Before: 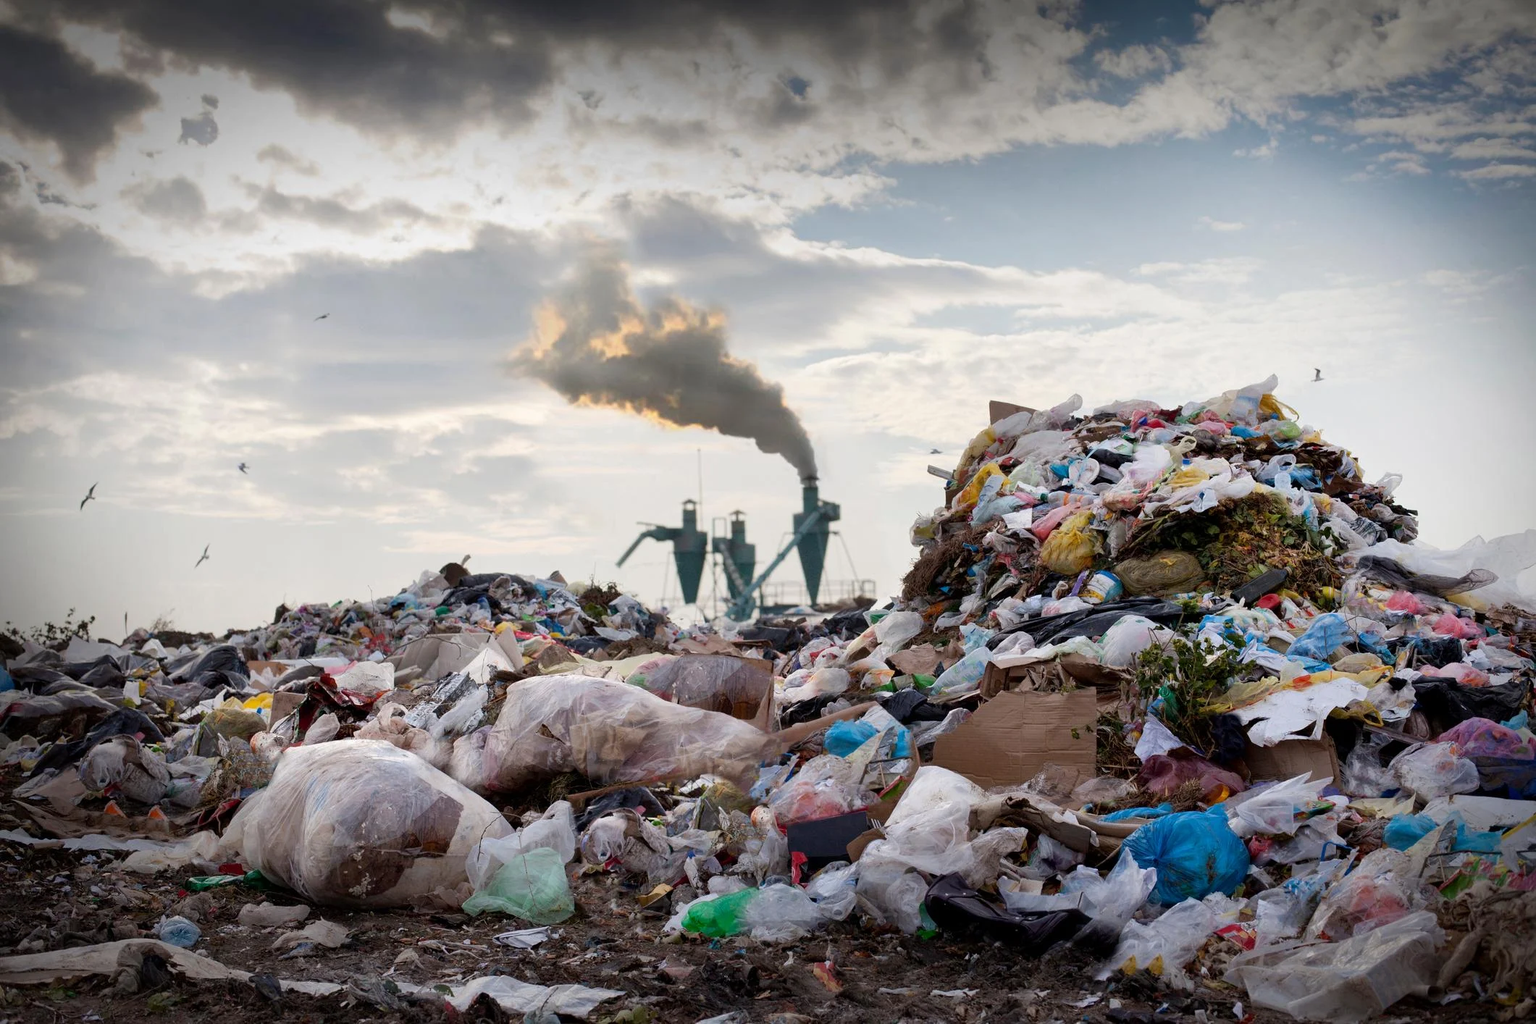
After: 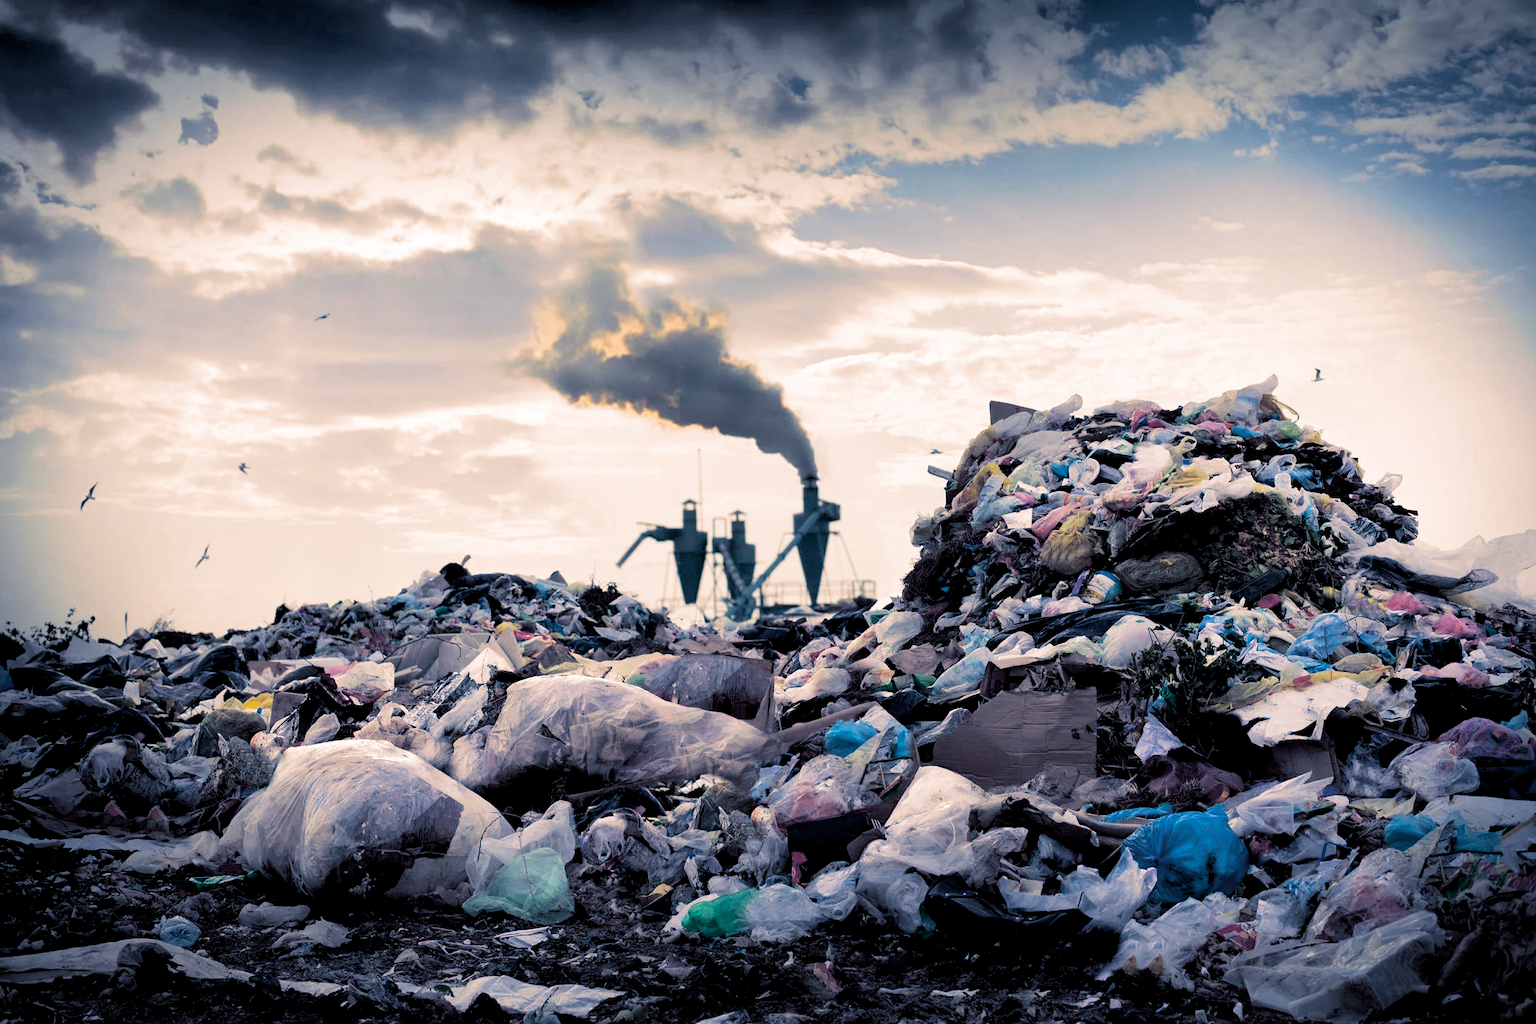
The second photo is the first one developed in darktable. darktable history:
split-toning: shadows › hue 226.8°, shadows › saturation 0.56, highlights › hue 28.8°, balance -40, compress 0%
exposure: black level correction 0.025, exposure 0.182 EV, compensate highlight preservation false
velvia: strength 15%
